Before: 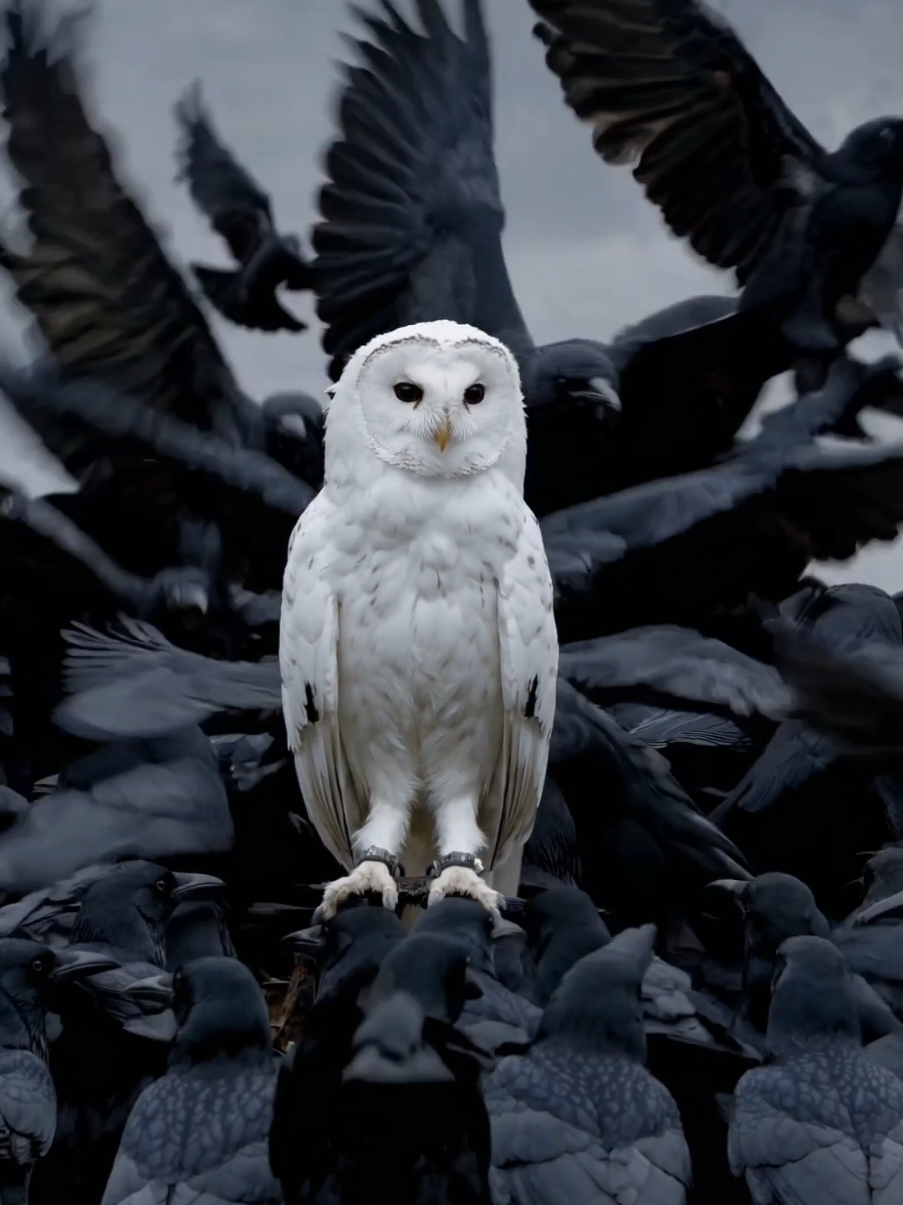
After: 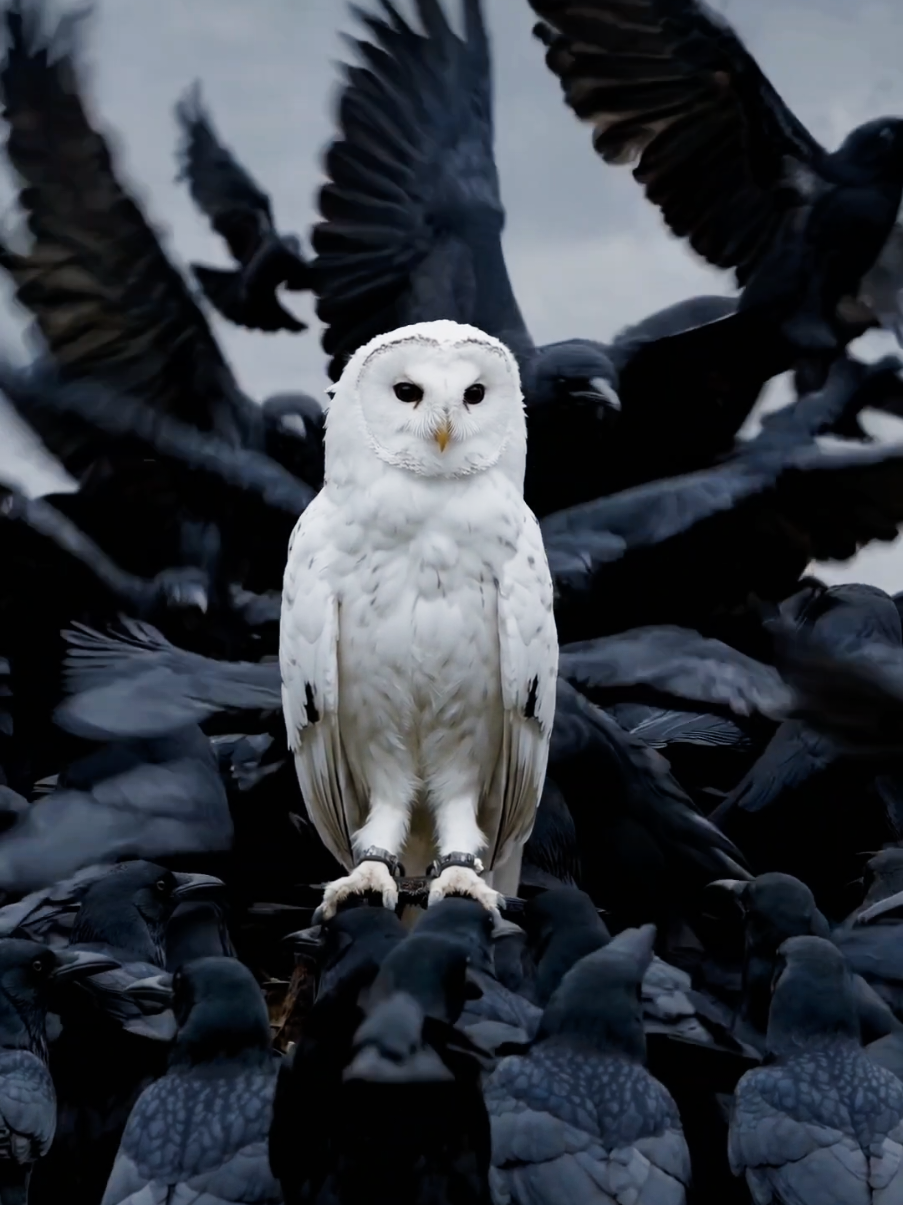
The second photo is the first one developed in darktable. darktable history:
tone curve: curves: ch0 [(0, 0) (0.071, 0.047) (0.266, 0.26) (0.491, 0.552) (0.753, 0.818) (1, 0.983)]; ch1 [(0, 0) (0.346, 0.307) (0.408, 0.369) (0.463, 0.443) (0.482, 0.493) (0.502, 0.5) (0.517, 0.518) (0.546, 0.576) (0.588, 0.643) (0.651, 0.709) (1, 1)]; ch2 [(0, 0) (0.346, 0.34) (0.434, 0.46) (0.485, 0.494) (0.5, 0.494) (0.517, 0.503) (0.535, 0.545) (0.583, 0.624) (0.625, 0.678) (1, 1)], preserve colors none
